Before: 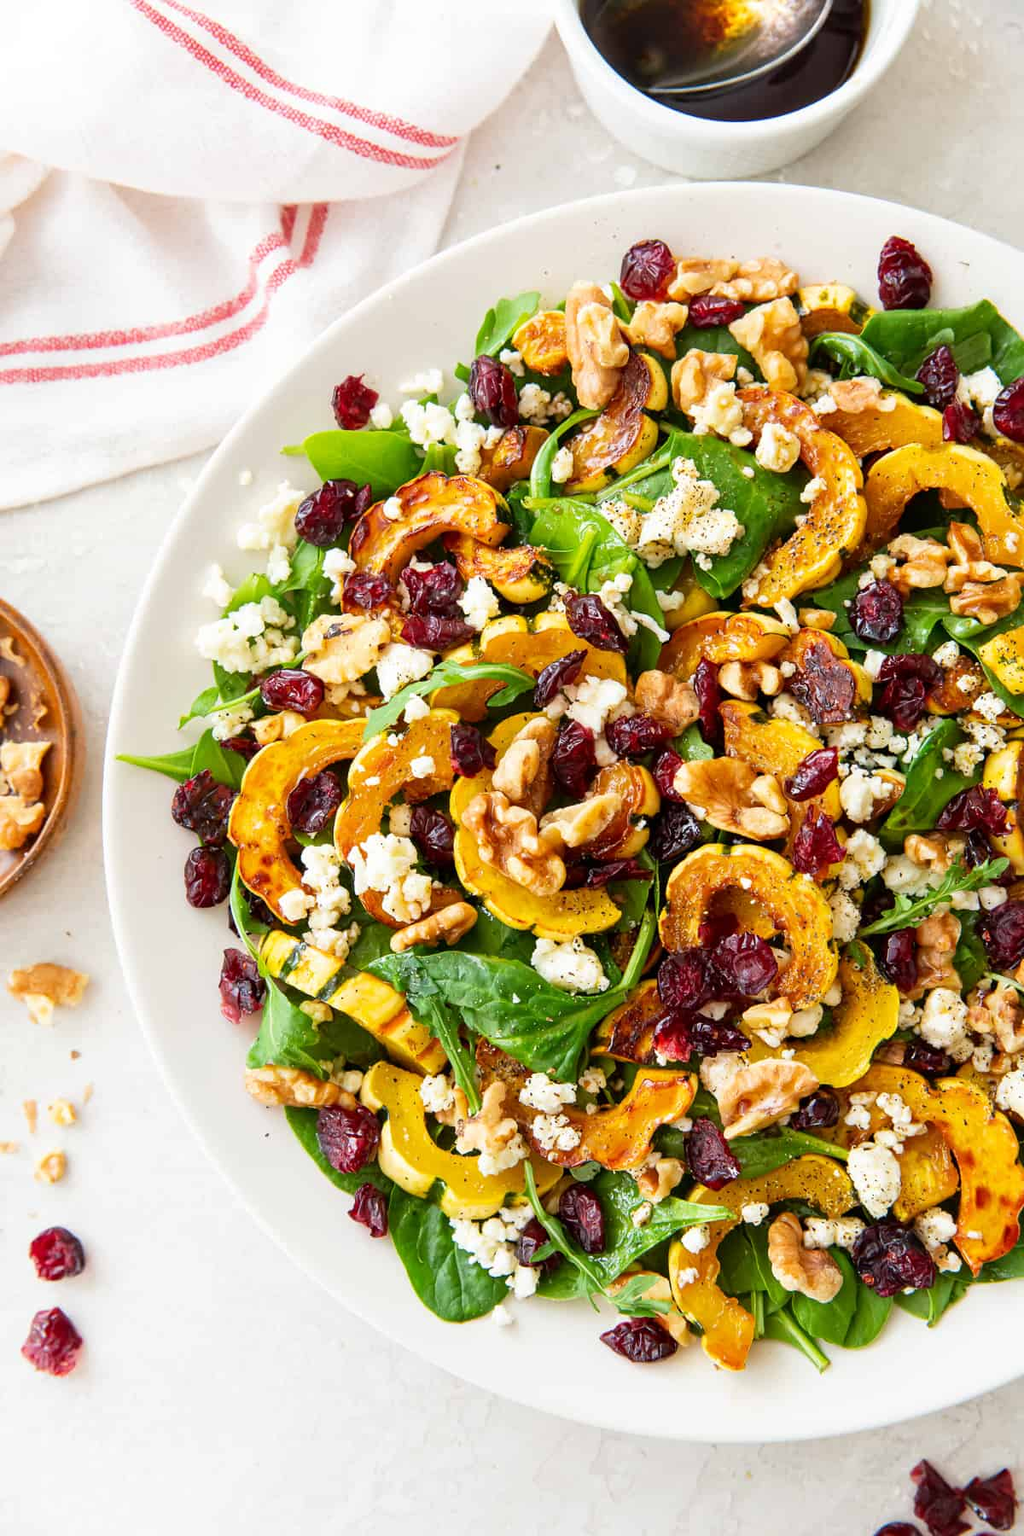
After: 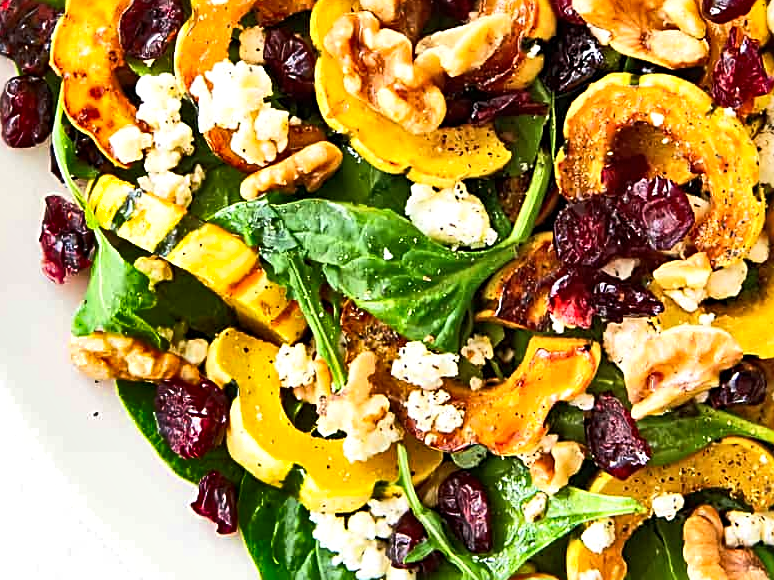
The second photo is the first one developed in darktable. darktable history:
shadows and highlights: white point adjustment 0.079, highlights -69.92, soften with gaussian
exposure: black level correction 0, exposure 0 EV, compensate highlight preservation false
sharpen: radius 2.765
tone equalizer: -8 EV 0.001 EV, -7 EV -0.017 EV, -6 EV 0.047 EV, -5 EV 0.037 EV, -4 EV 0.257 EV, -3 EV 0.673 EV, -2 EV 0.559 EV, -1 EV 0.193 EV, +0 EV 0.022 EV, edges refinement/feathering 500, mask exposure compensation -1.57 EV, preserve details no
crop: left 18.108%, top 50.89%, right 17.332%, bottom 16.848%
